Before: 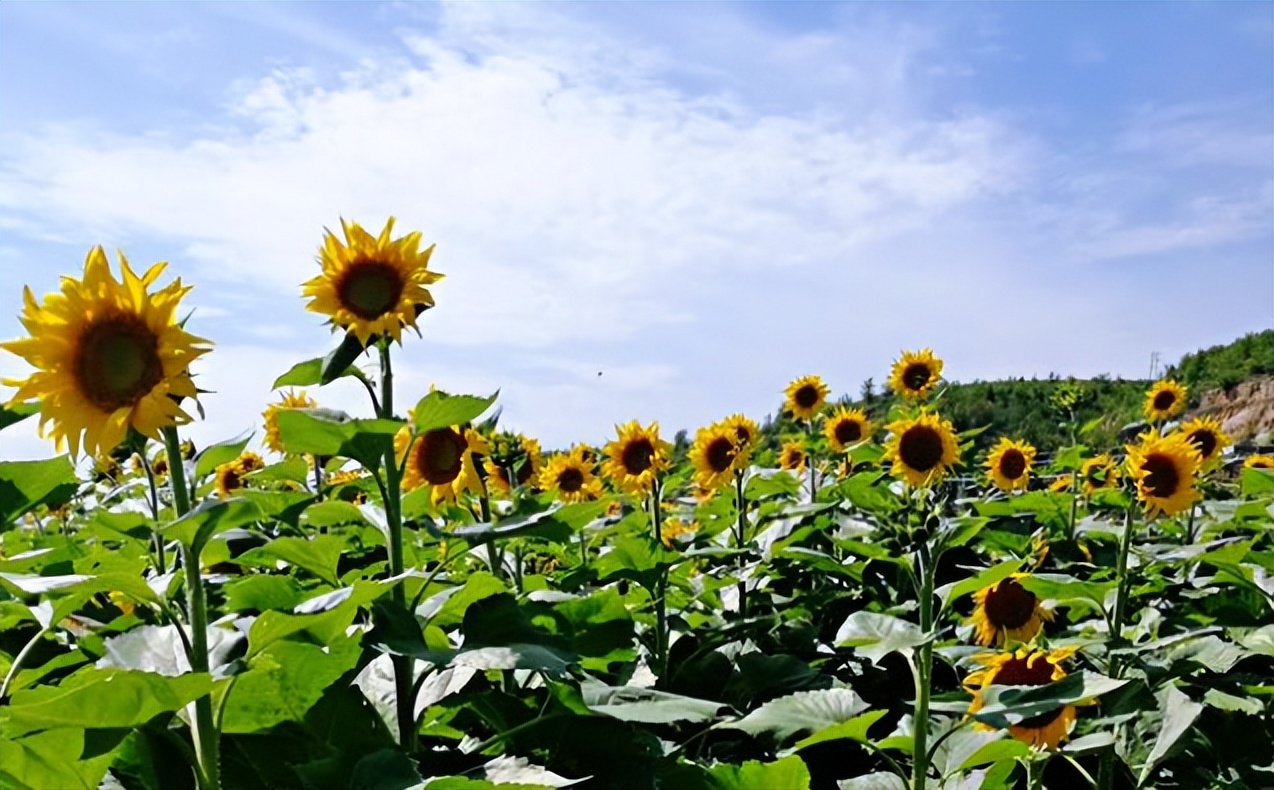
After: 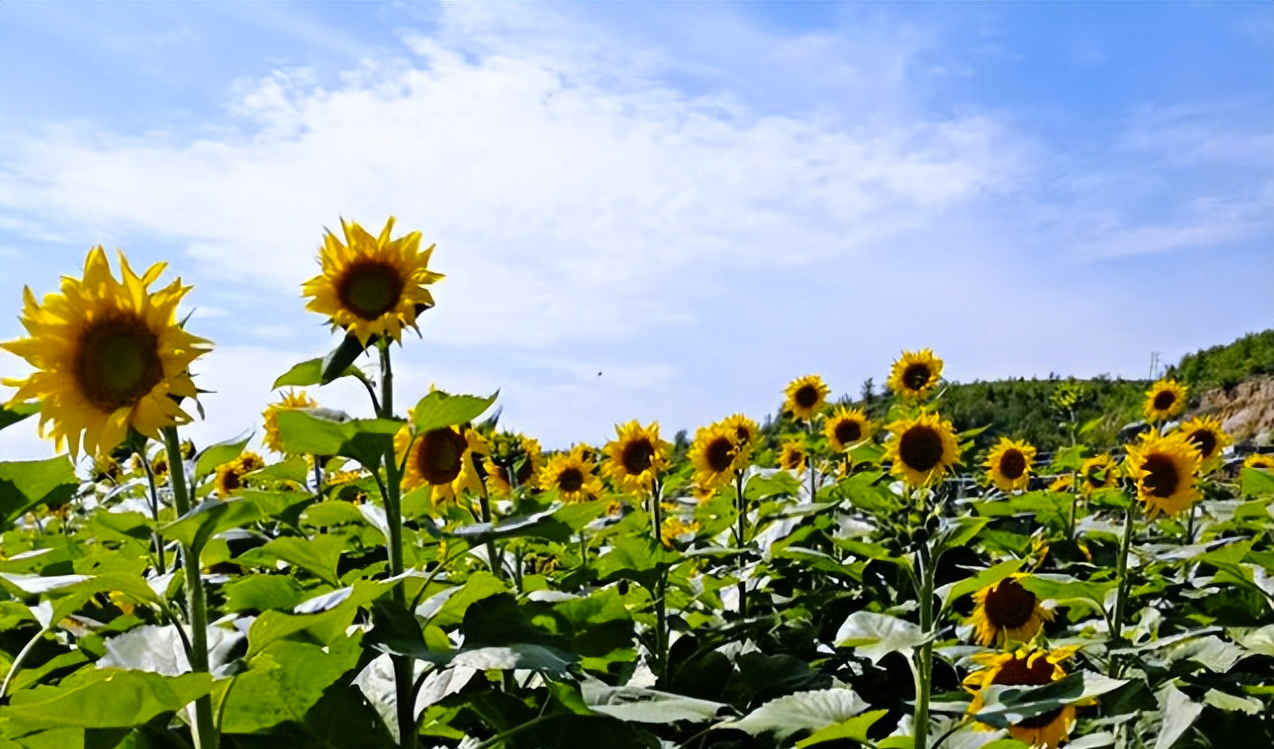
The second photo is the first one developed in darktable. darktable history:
crop and rotate: top 0%, bottom 5.097%
color contrast: green-magenta contrast 0.85, blue-yellow contrast 1.25, unbound 0
